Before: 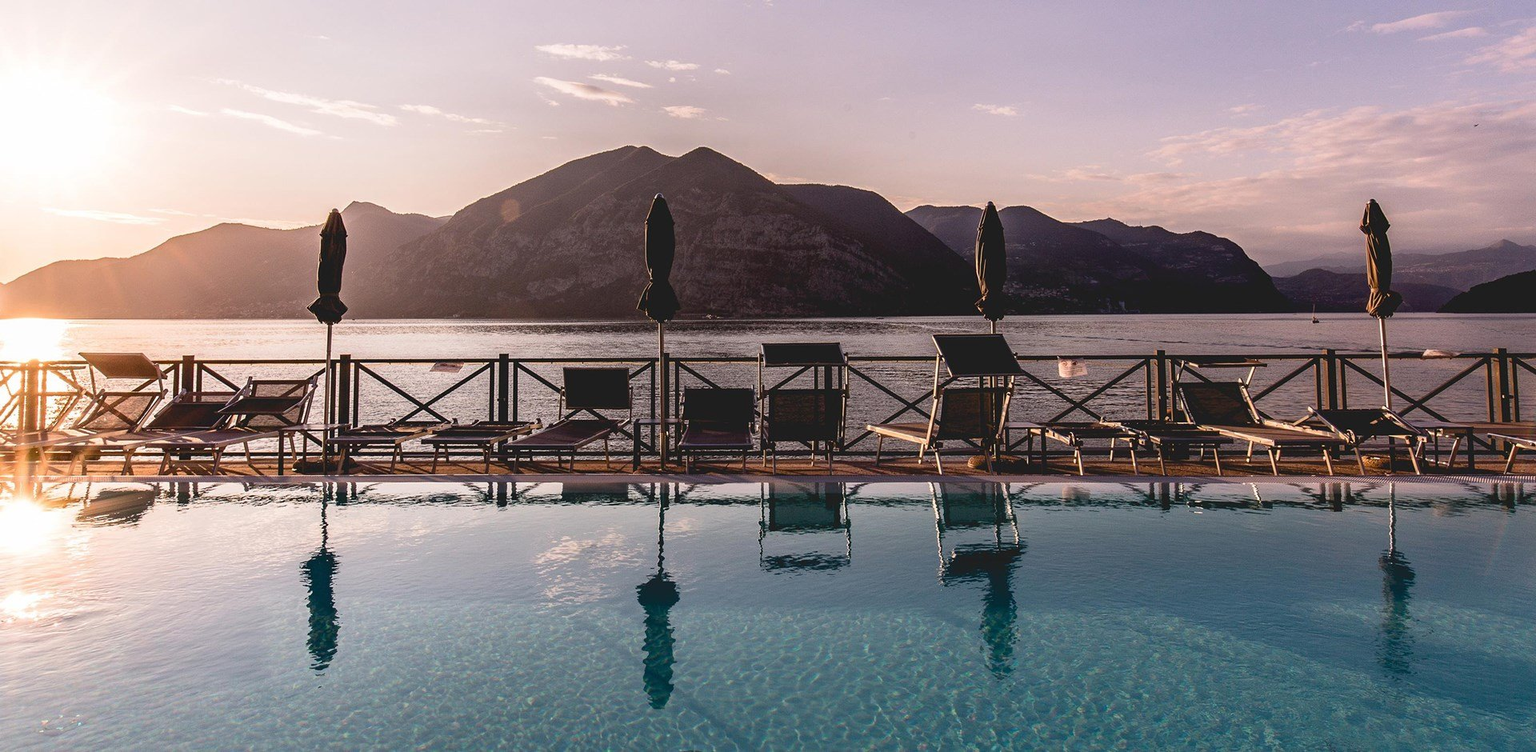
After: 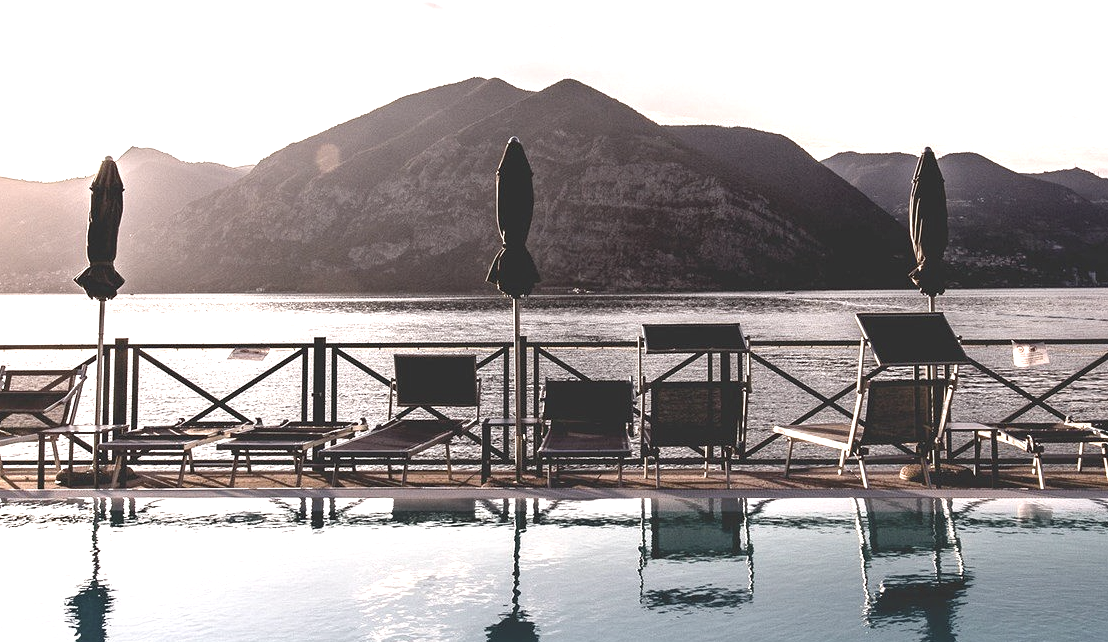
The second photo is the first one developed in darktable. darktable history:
exposure: exposure 1.211 EV, compensate highlight preservation false
crop: left 16.197%, top 11.247%, right 26.046%, bottom 20.374%
color correction: highlights b* -0.056, saturation 0.473
